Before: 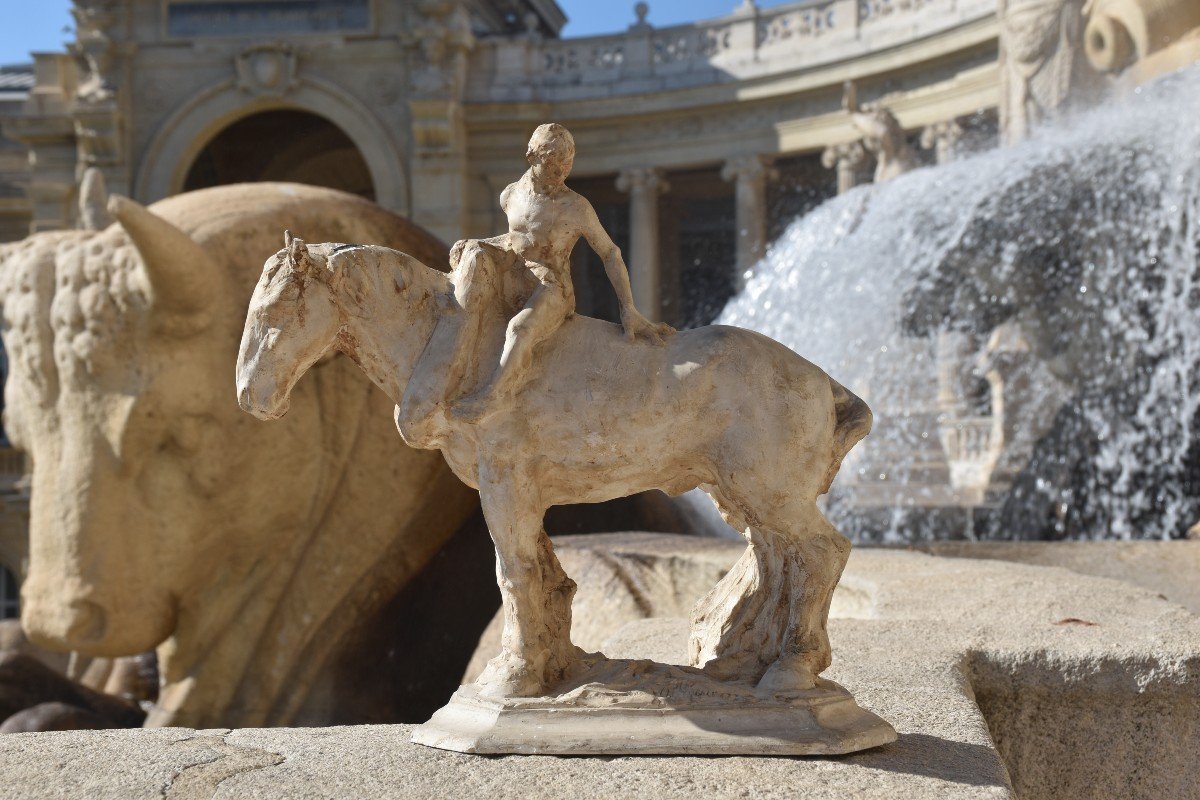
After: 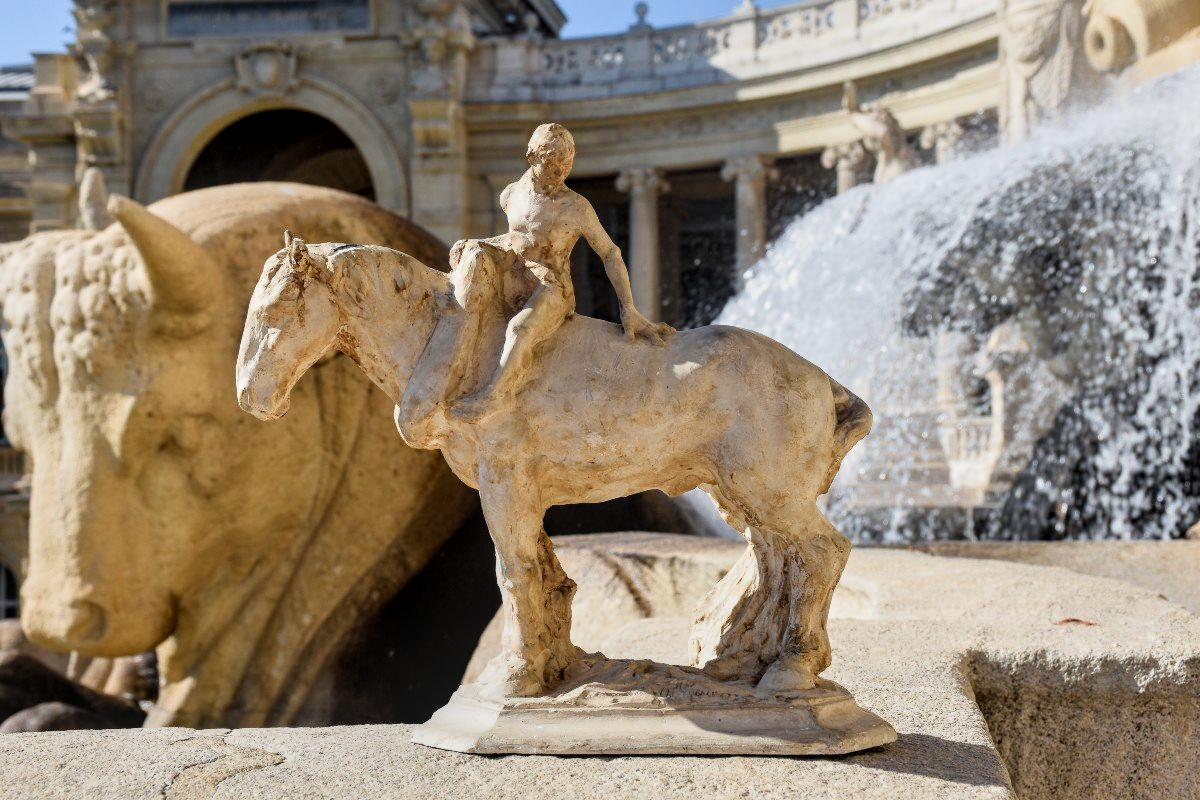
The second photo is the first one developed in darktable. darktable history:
filmic rgb: black relative exposure -5 EV, hardness 2.88, contrast 1.2, highlights saturation mix -30%
exposure: black level correction 0, exposure 0.5 EV, compensate highlight preservation false
color balance rgb: perceptual saturation grading › global saturation 20%, global vibrance 20%
local contrast: on, module defaults
